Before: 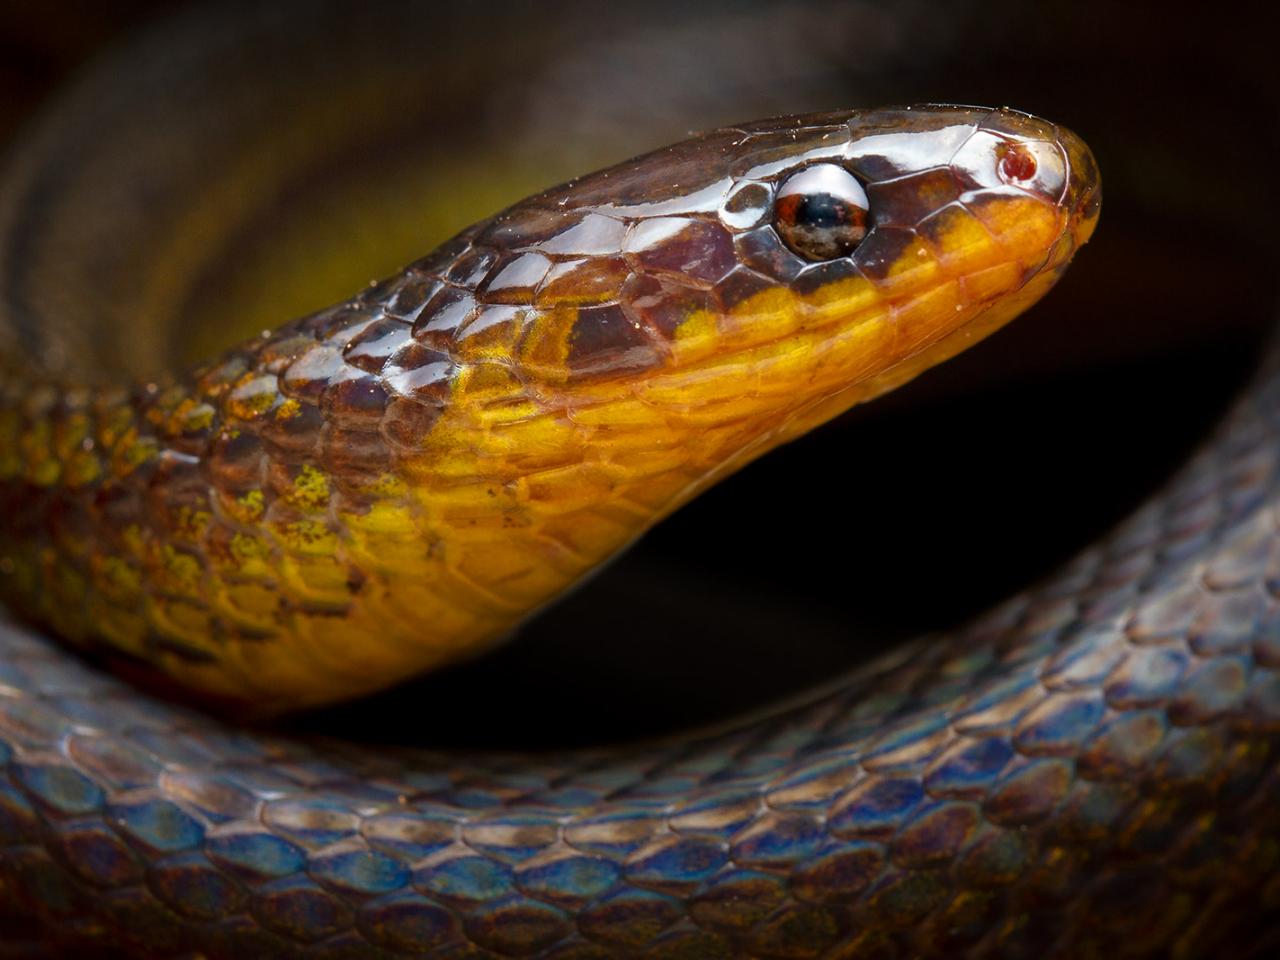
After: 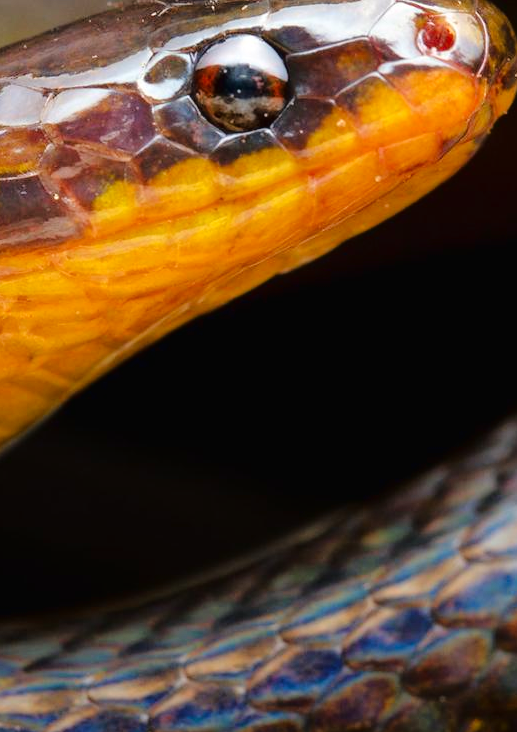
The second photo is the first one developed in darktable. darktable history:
crop: left 45.42%, top 13.539%, right 14.179%, bottom 10.145%
tone curve: curves: ch0 [(0, 0.01) (0.052, 0.045) (0.136, 0.133) (0.275, 0.35) (0.43, 0.54) (0.676, 0.751) (0.89, 0.919) (1, 1)]; ch1 [(0, 0) (0.094, 0.081) (0.285, 0.299) (0.385, 0.403) (0.447, 0.429) (0.495, 0.496) (0.544, 0.552) (0.589, 0.612) (0.722, 0.728) (1, 1)]; ch2 [(0, 0) (0.257, 0.217) (0.43, 0.421) (0.498, 0.507) (0.531, 0.544) (0.56, 0.579) (0.625, 0.642) (1, 1)], color space Lab, linked channels, preserve colors none
tone equalizer: on, module defaults
